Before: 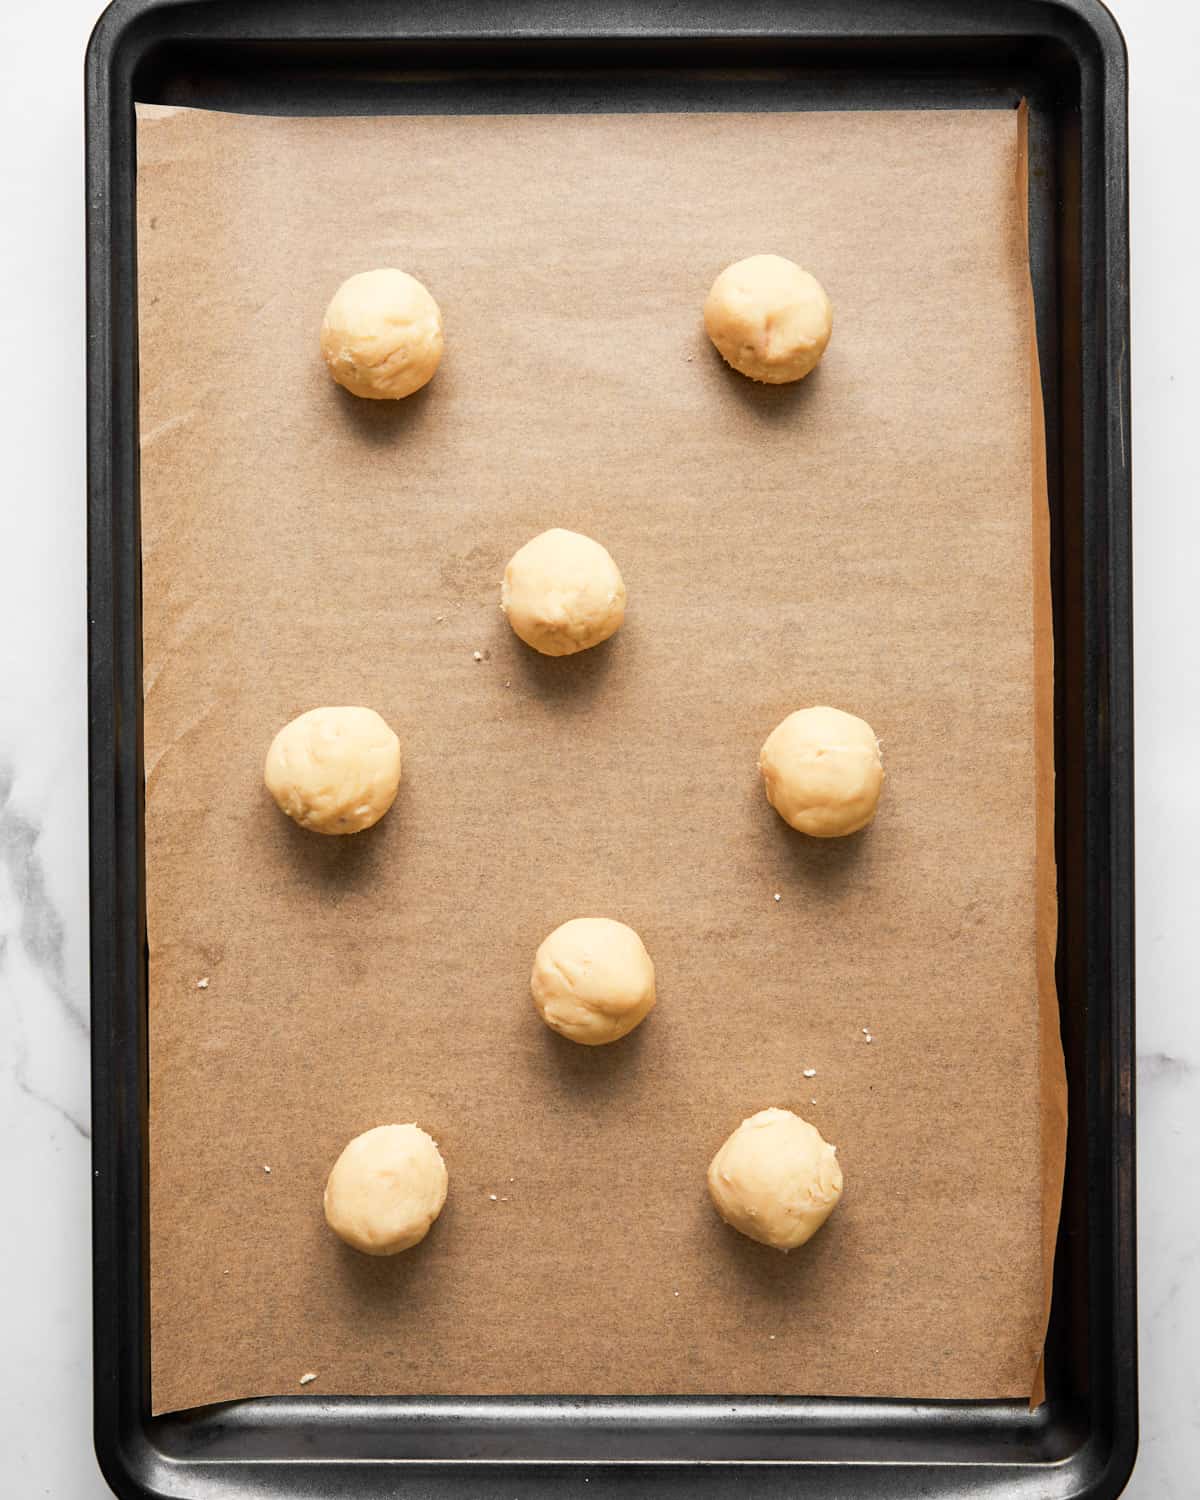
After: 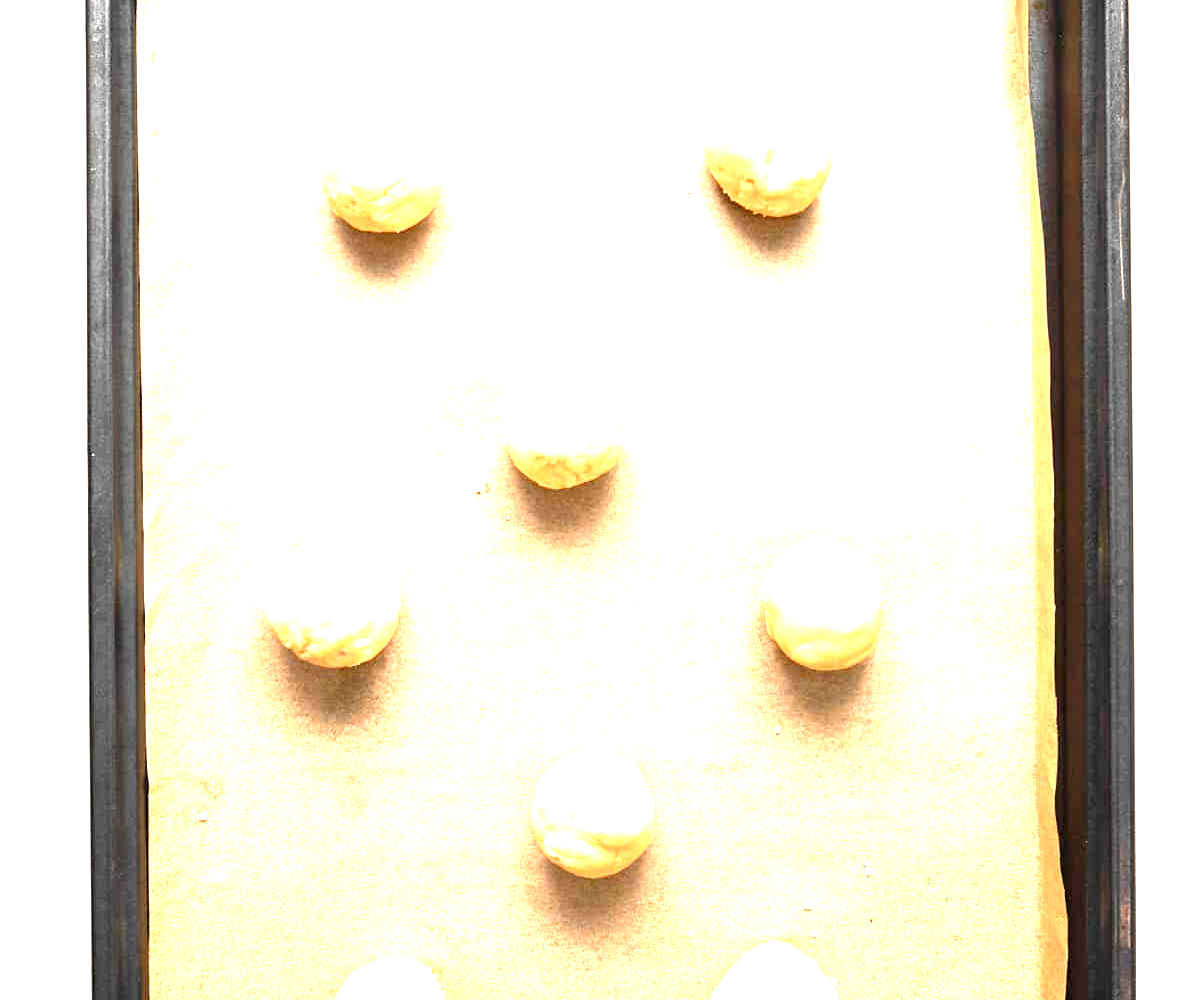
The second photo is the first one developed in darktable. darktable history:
crop: top 11.166%, bottom 22.168%
exposure: exposure 2.25 EV, compensate highlight preservation false
